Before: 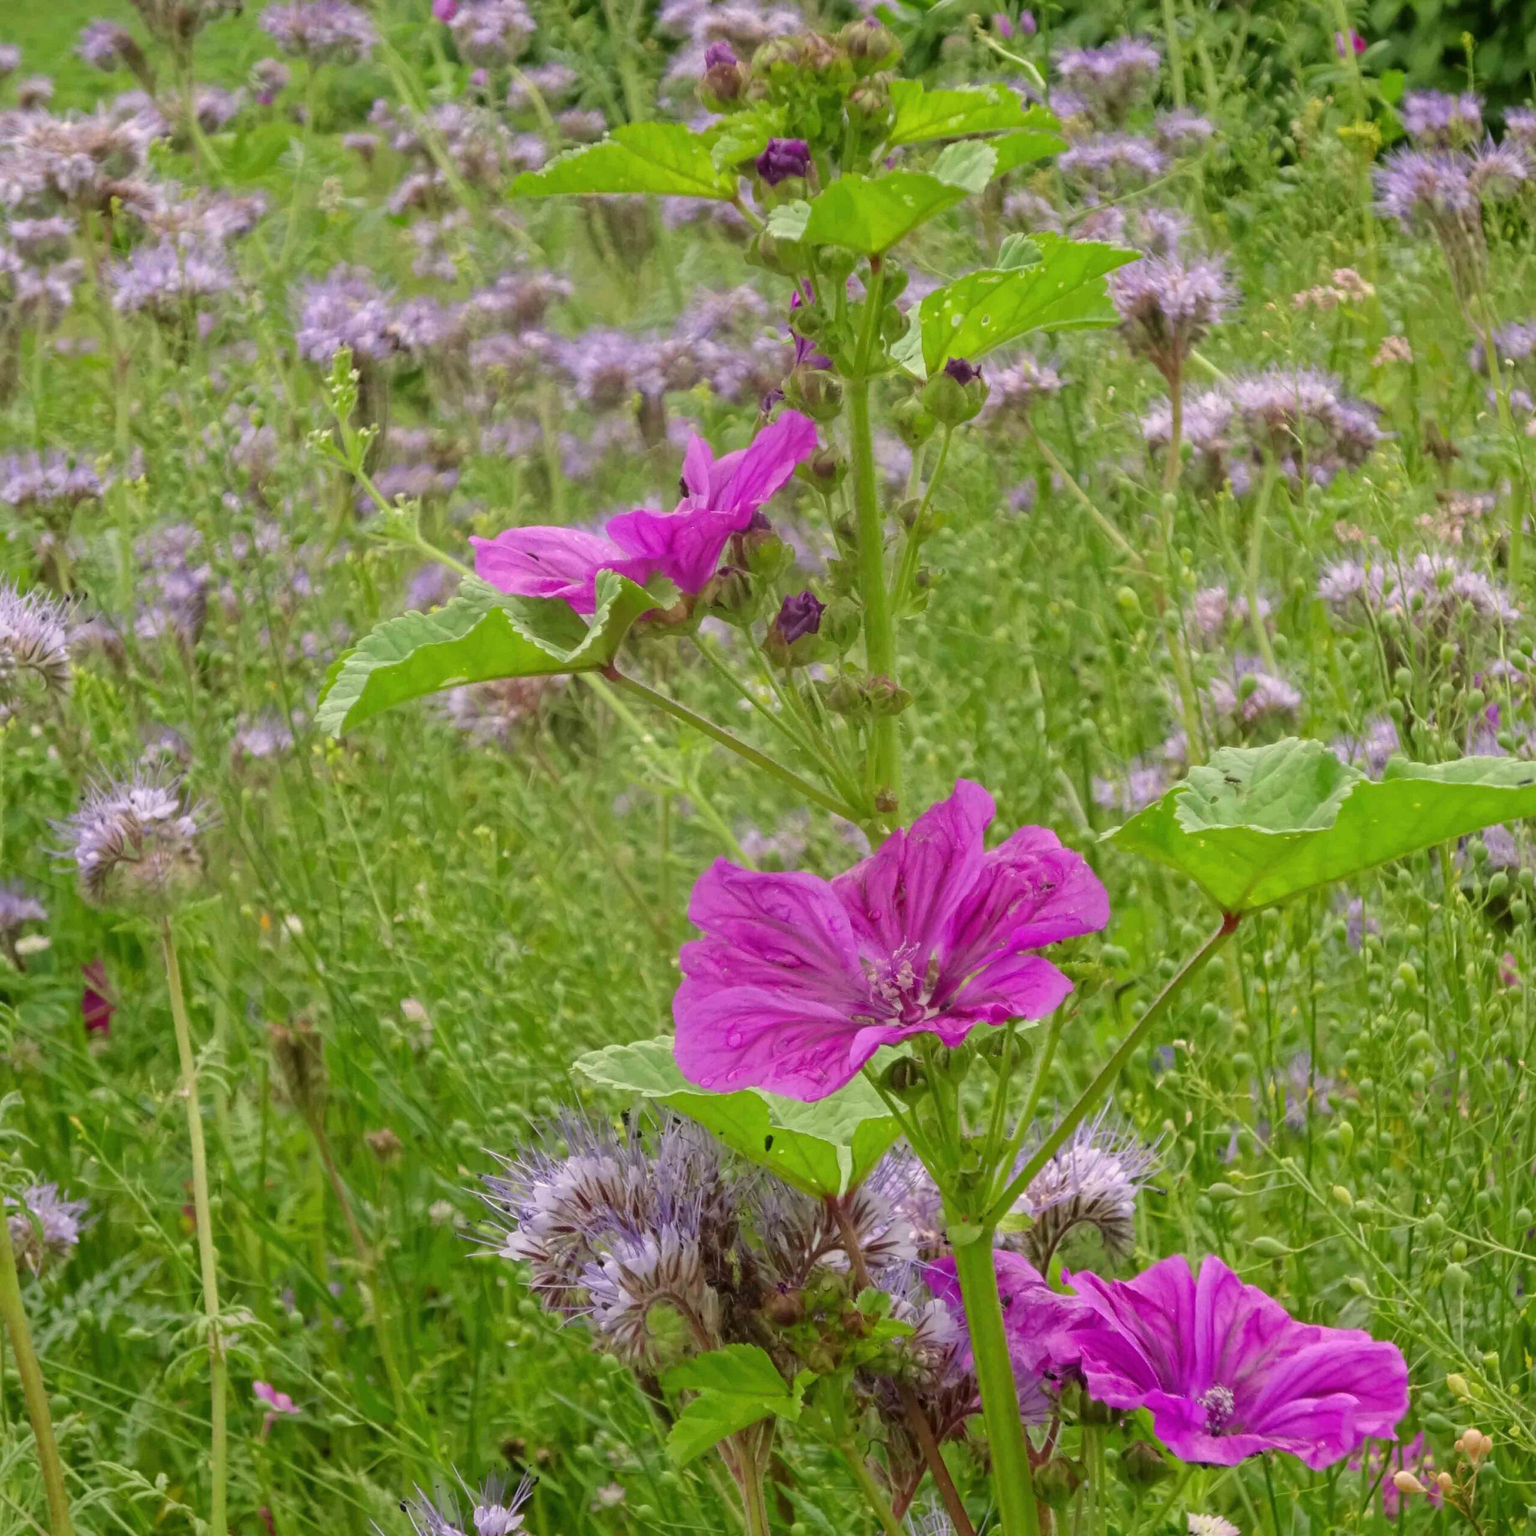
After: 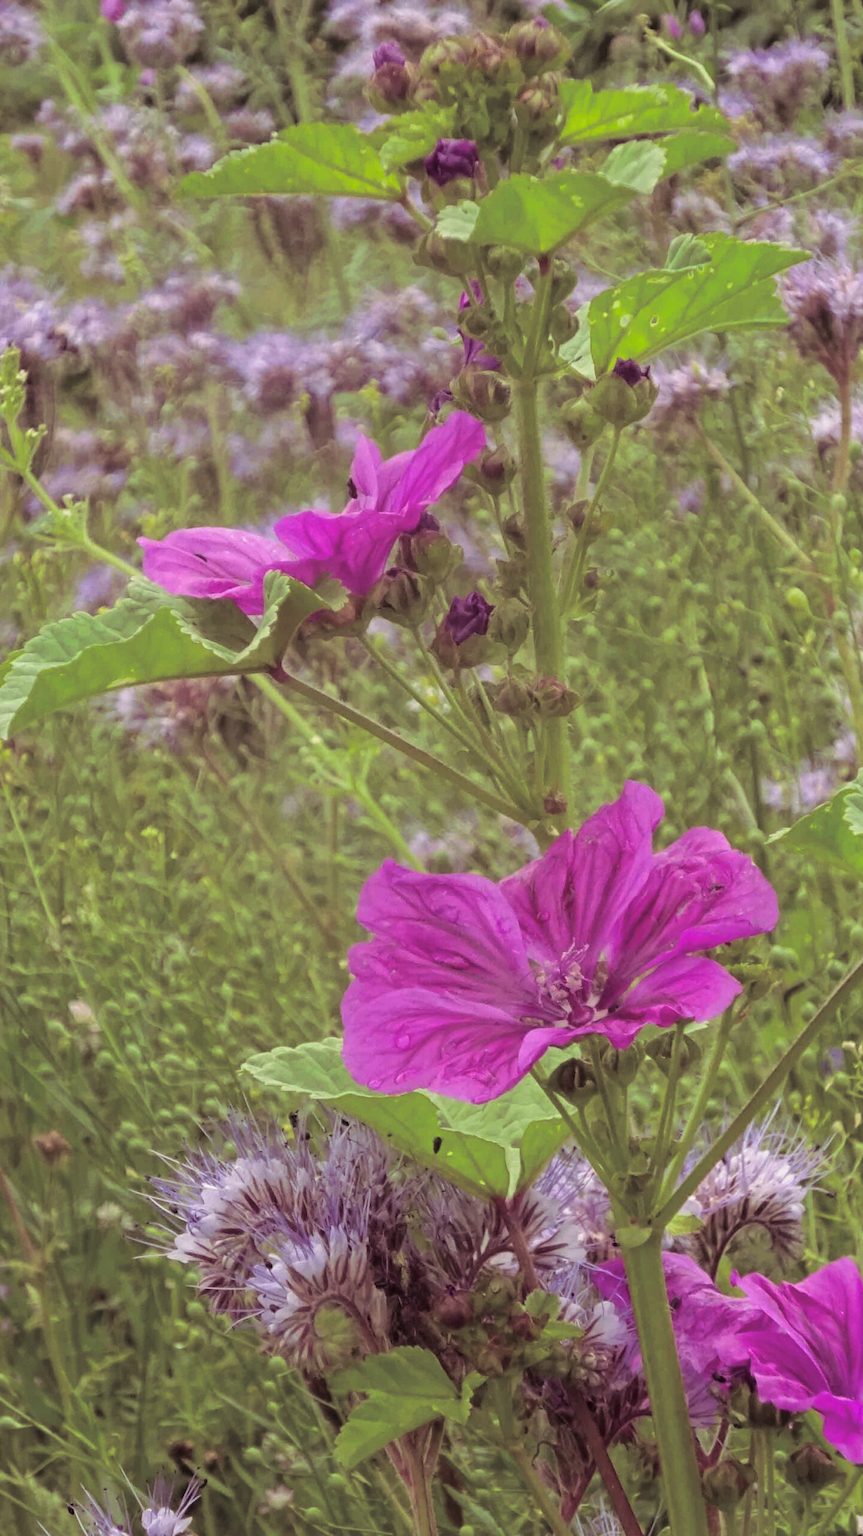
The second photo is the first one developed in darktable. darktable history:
split-toning: shadows › hue 316.8°, shadows › saturation 0.47, highlights › hue 201.6°, highlights › saturation 0, balance -41.97, compress 28.01%
crop: left 21.674%, right 22.086%
